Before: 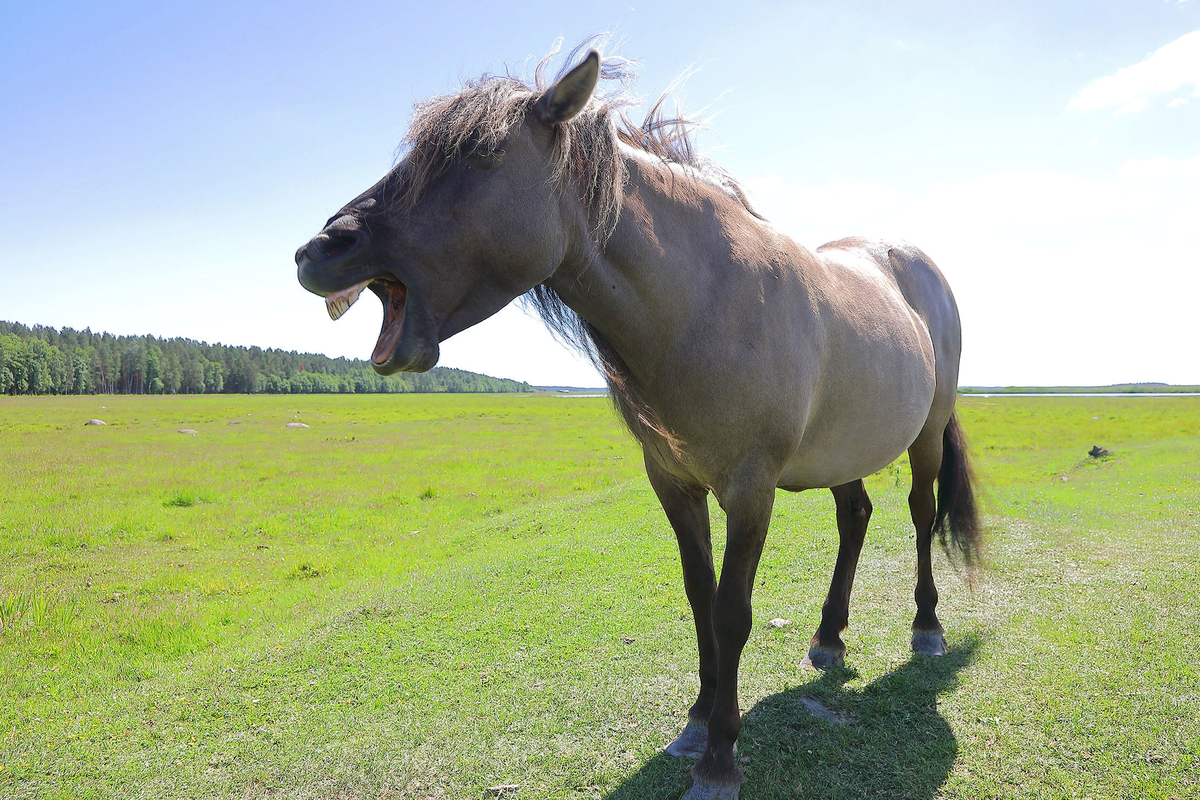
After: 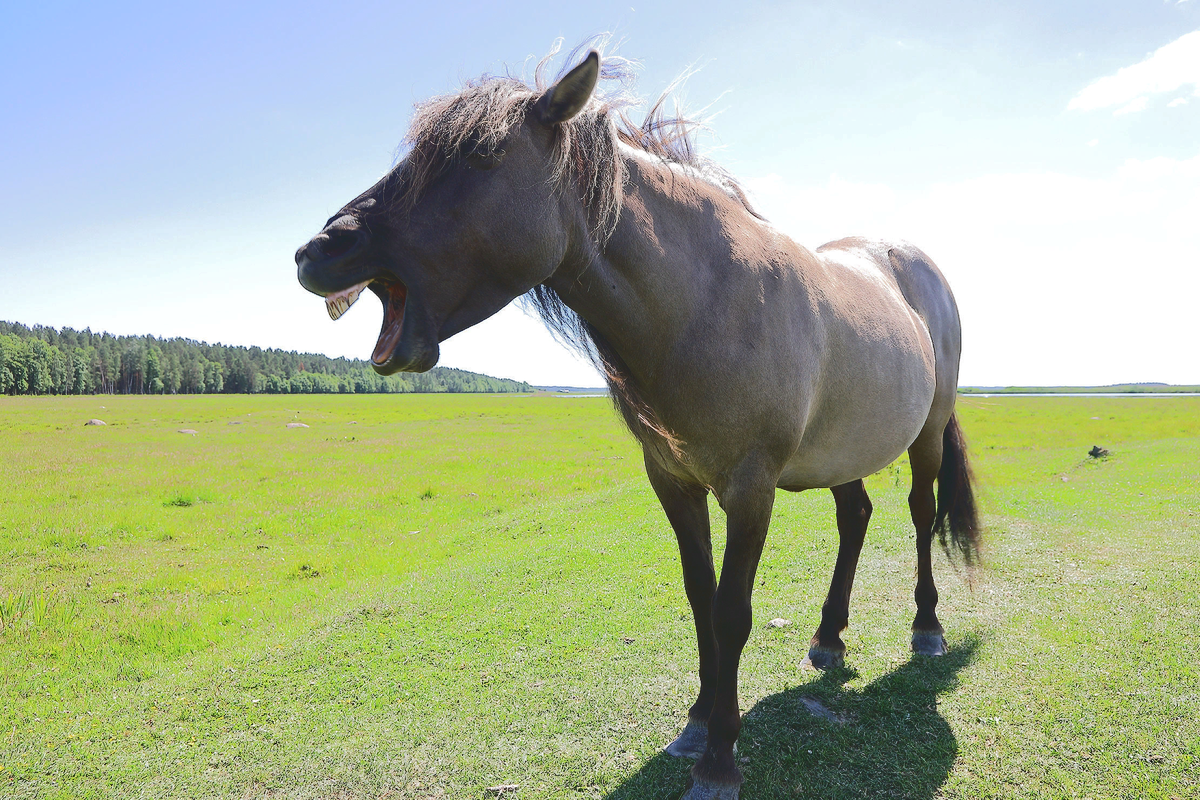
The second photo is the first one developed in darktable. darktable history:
tone curve: curves: ch0 [(0, 0) (0.003, 0.15) (0.011, 0.151) (0.025, 0.15) (0.044, 0.15) (0.069, 0.151) (0.1, 0.153) (0.136, 0.16) (0.177, 0.183) (0.224, 0.21) (0.277, 0.253) (0.335, 0.309) (0.399, 0.389) (0.468, 0.479) (0.543, 0.58) (0.623, 0.677) (0.709, 0.747) (0.801, 0.808) (0.898, 0.87) (1, 1)], color space Lab, independent channels, preserve colors none
